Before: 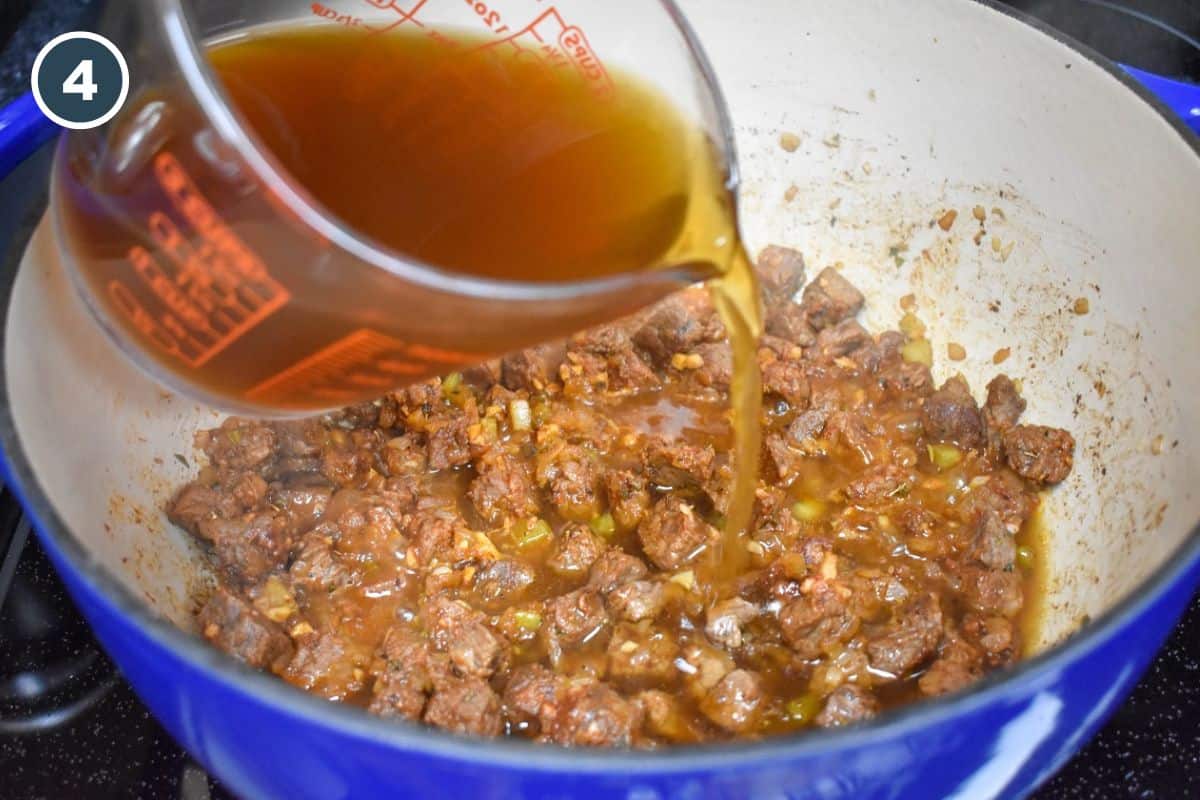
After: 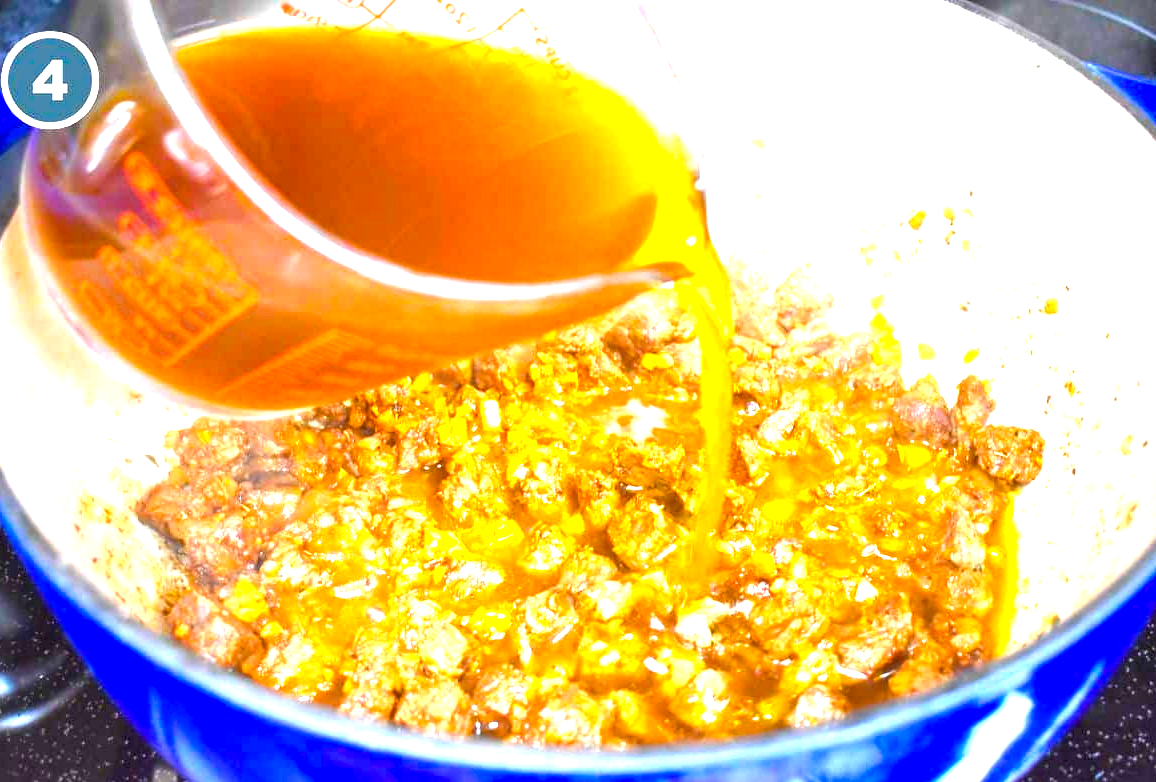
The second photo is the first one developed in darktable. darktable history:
color balance rgb: perceptual saturation grading › global saturation 36%, perceptual brilliance grading › global brilliance 10%, global vibrance 20%
crop and rotate: left 2.536%, right 1.107%, bottom 2.246%
exposure: black level correction 0, exposure 1.741 EV, compensate exposure bias true, compensate highlight preservation false
